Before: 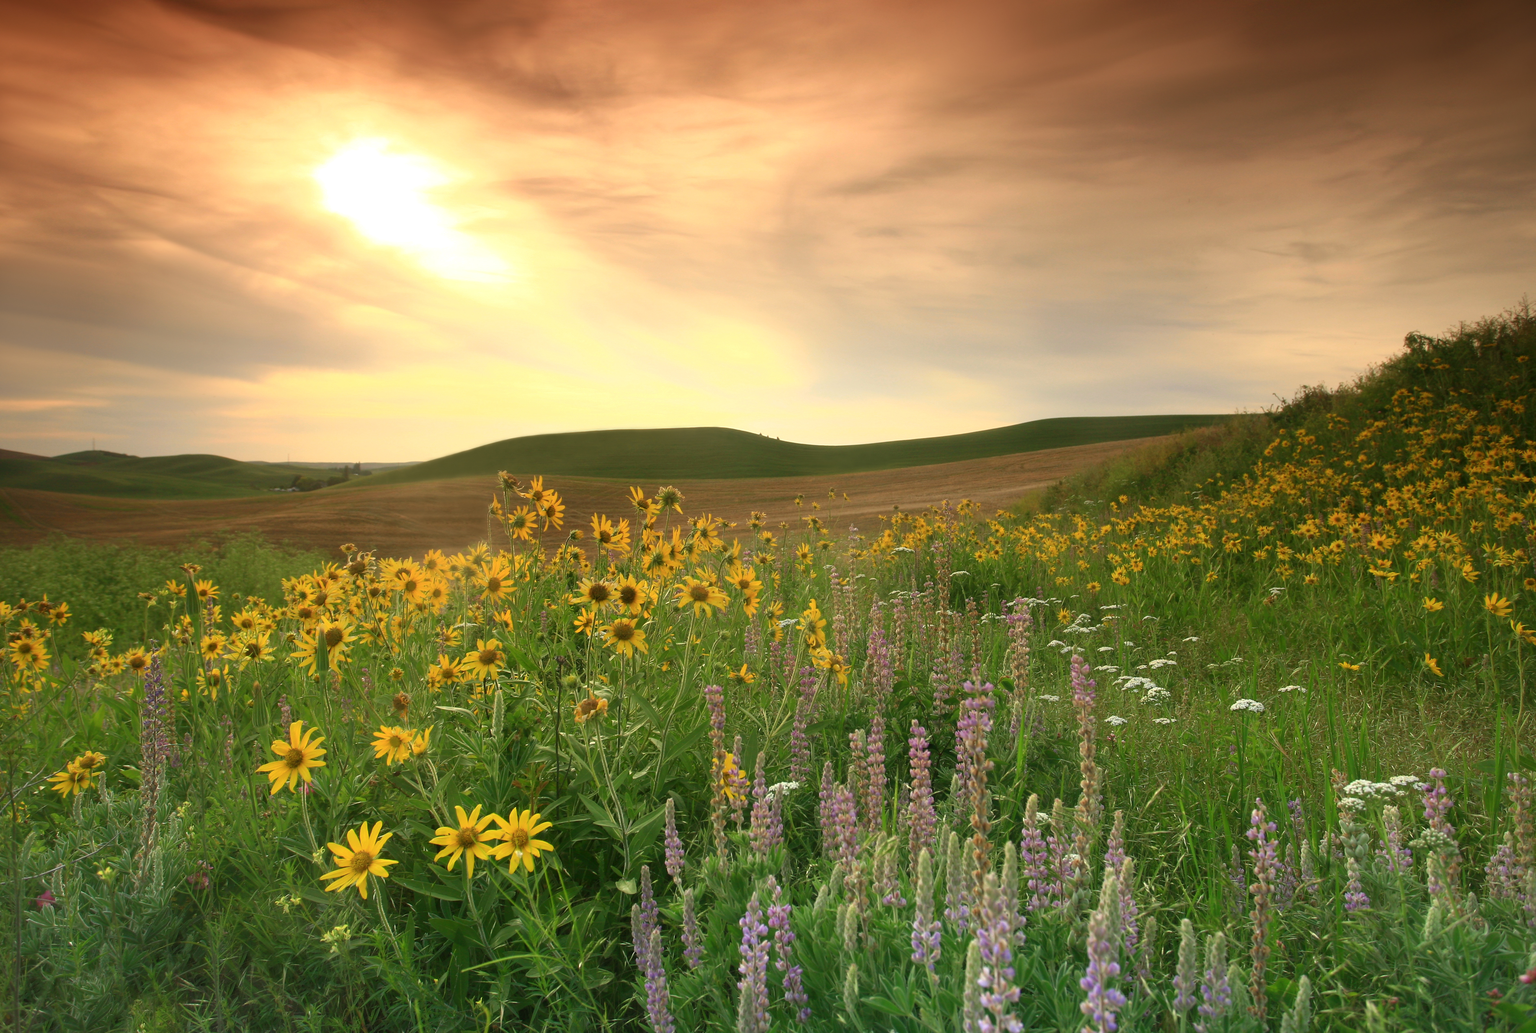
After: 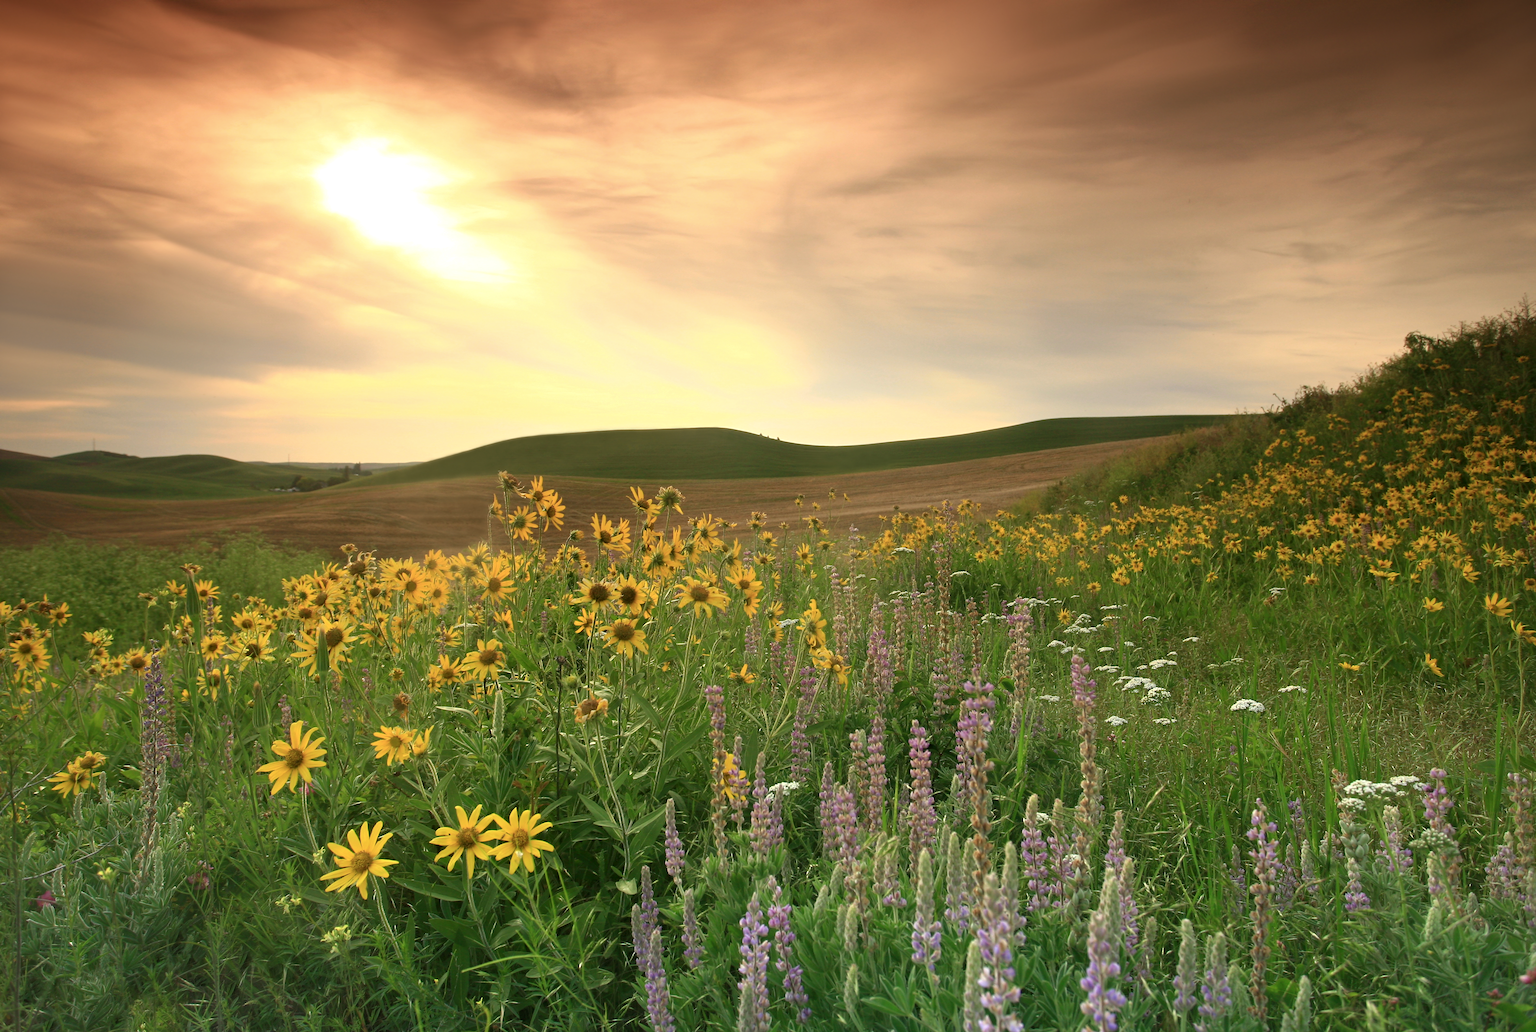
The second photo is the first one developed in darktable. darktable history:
contrast equalizer: y [[0.5, 0.504, 0.515, 0.527, 0.535, 0.534], [0.5 ×6], [0.491, 0.387, 0.179, 0.068, 0.068, 0.068], [0 ×5, 0.023], [0 ×6]]
color zones: curves: ch1 [(0, 0.469) (0.01, 0.469) (0.12, 0.446) (0.248, 0.469) (0.5, 0.5) (0.748, 0.5) (0.99, 0.469) (1, 0.469)]
